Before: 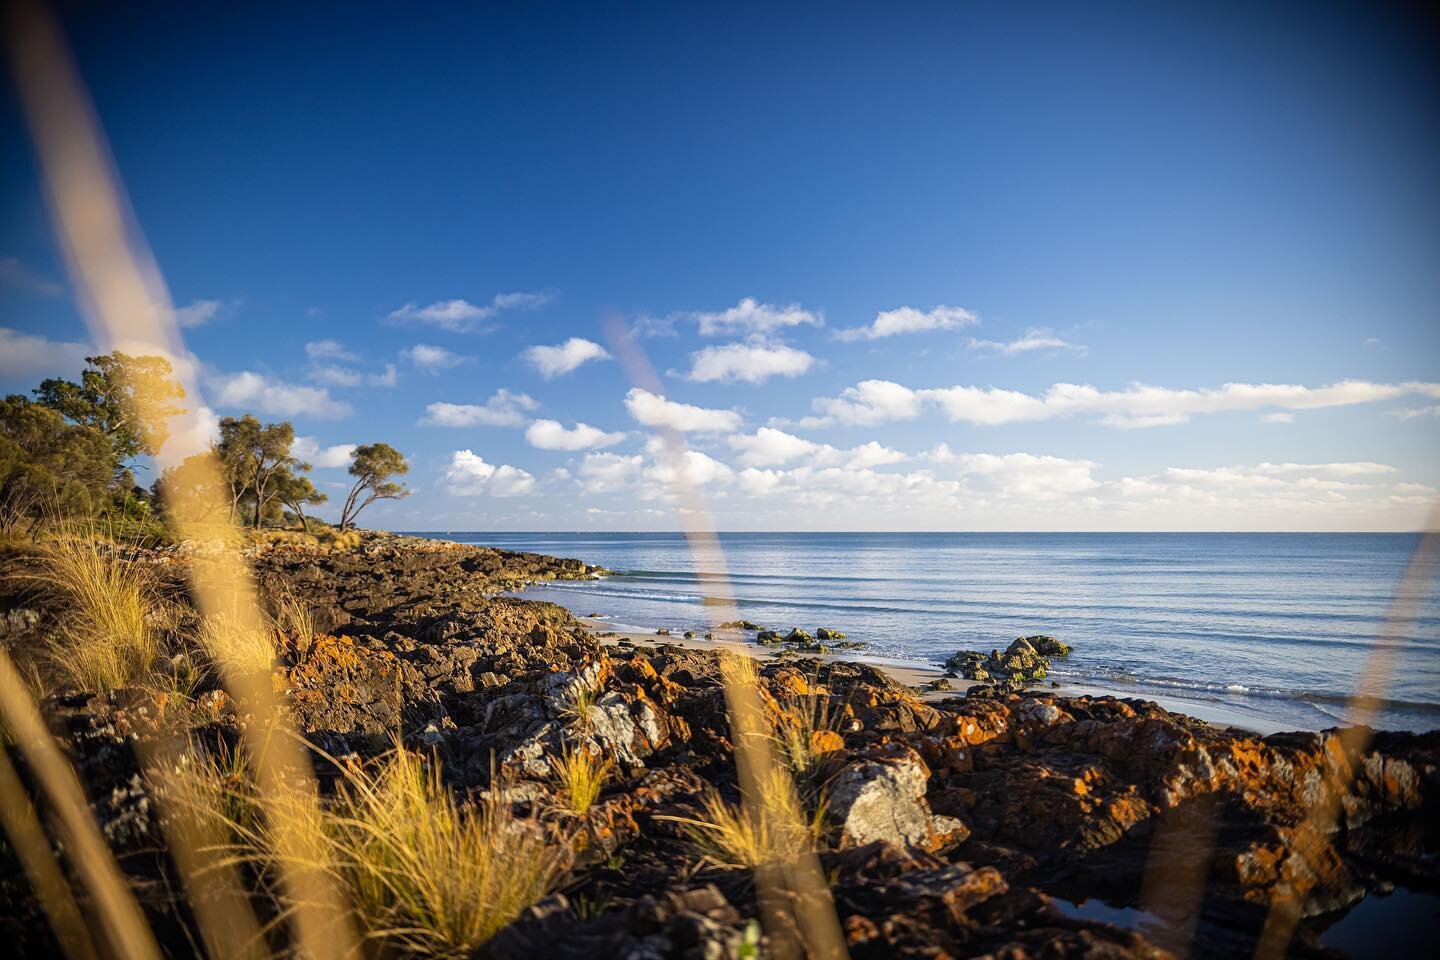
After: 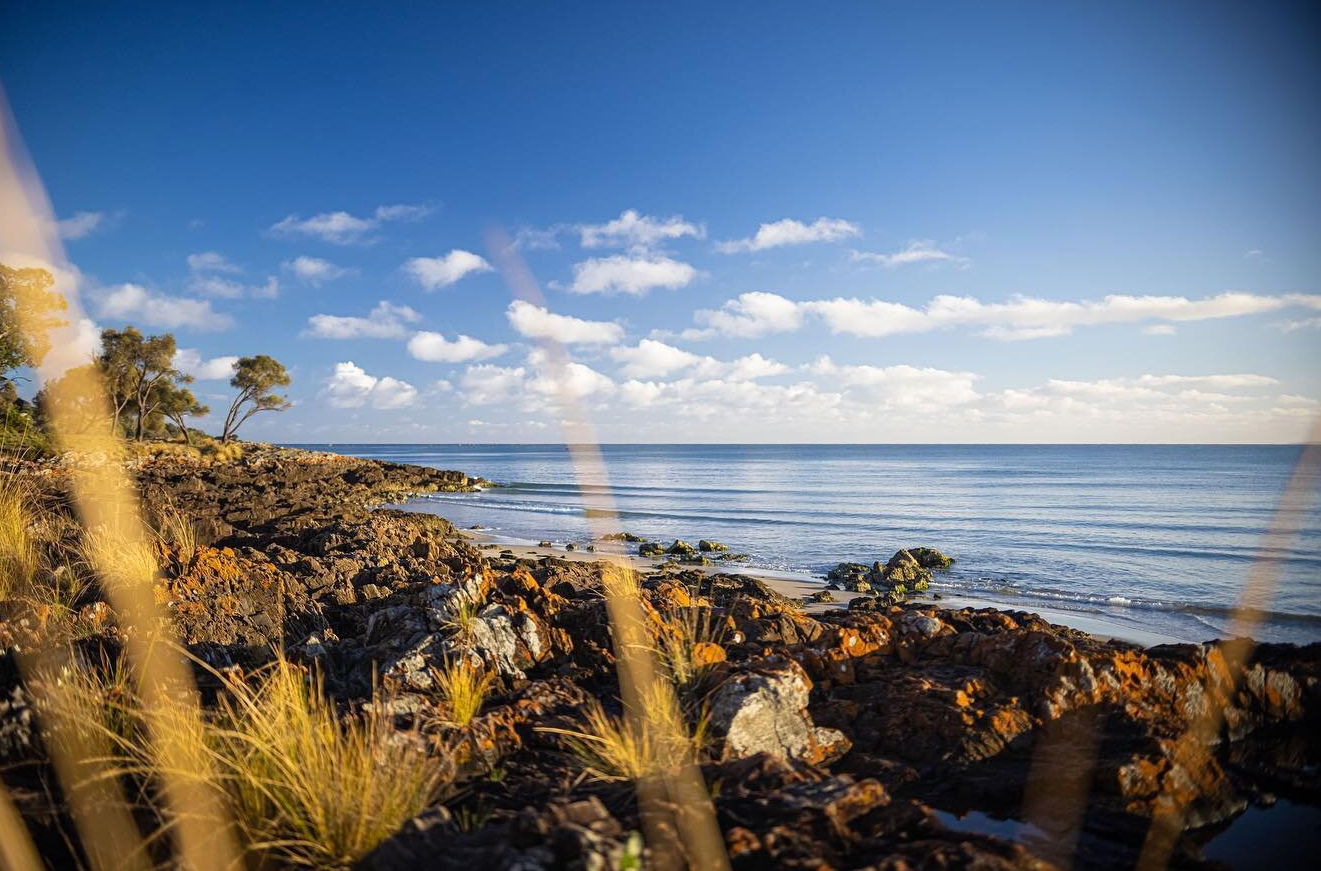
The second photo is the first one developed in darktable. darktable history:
crop and rotate: left 8.262%, top 9.226%
tone equalizer: on, module defaults
